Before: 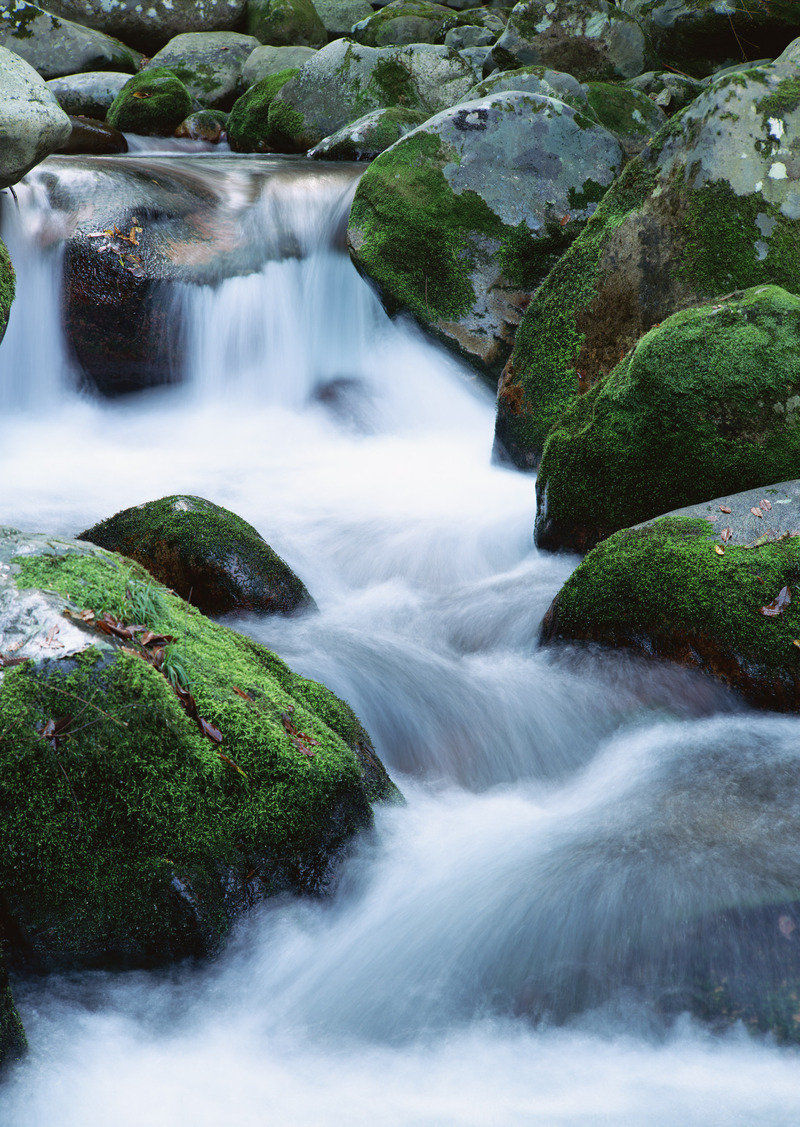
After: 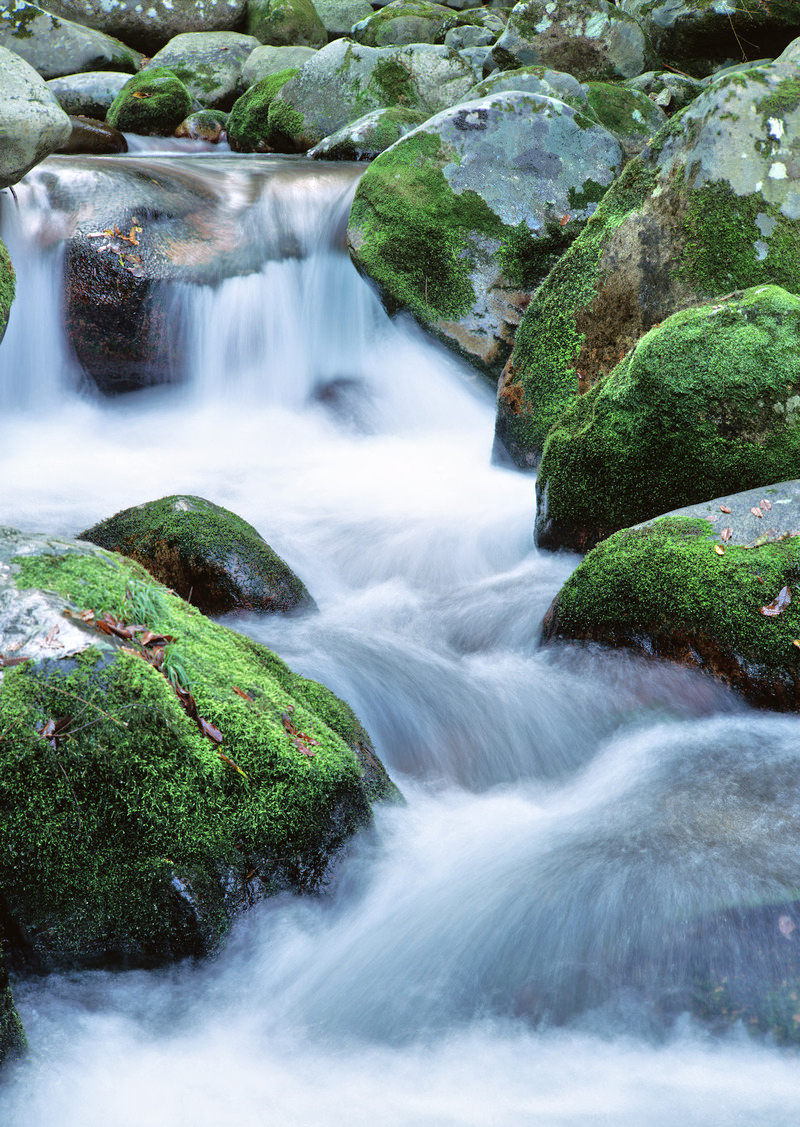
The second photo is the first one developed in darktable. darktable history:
tone equalizer: -7 EV 0.15 EV, -6 EV 0.6 EV, -5 EV 1.15 EV, -4 EV 1.33 EV, -3 EV 1.15 EV, -2 EV 0.6 EV, -1 EV 0.15 EV, mask exposure compensation -0.5 EV
local contrast: highlights 100%, shadows 100%, detail 120%, midtone range 0.2
